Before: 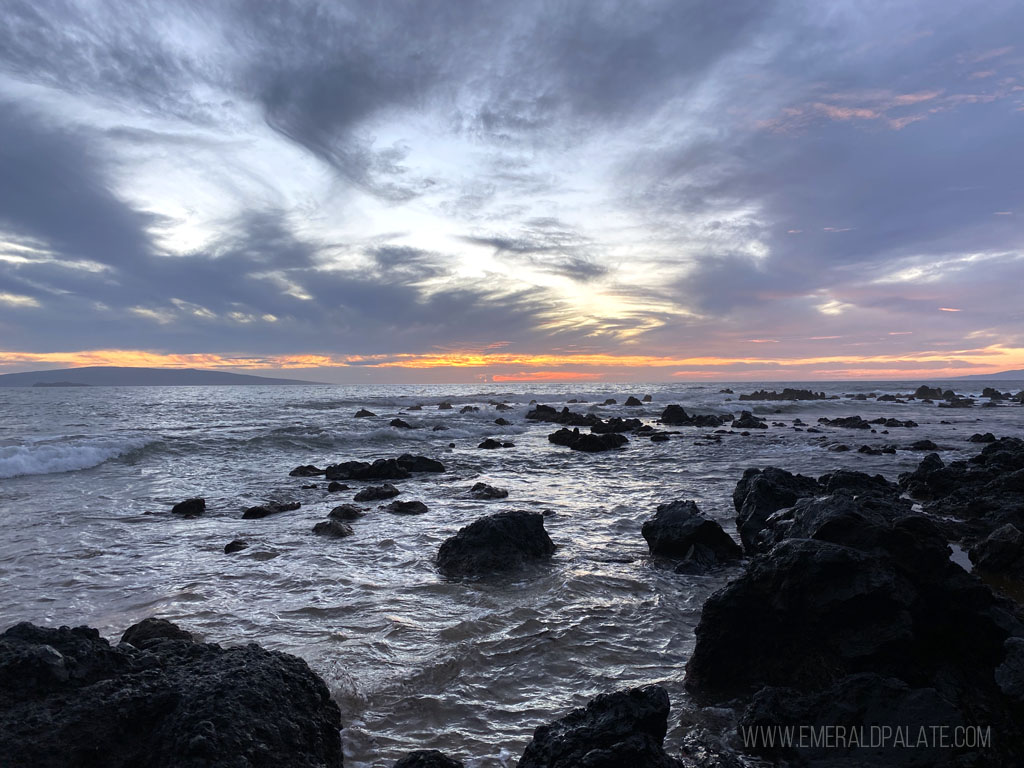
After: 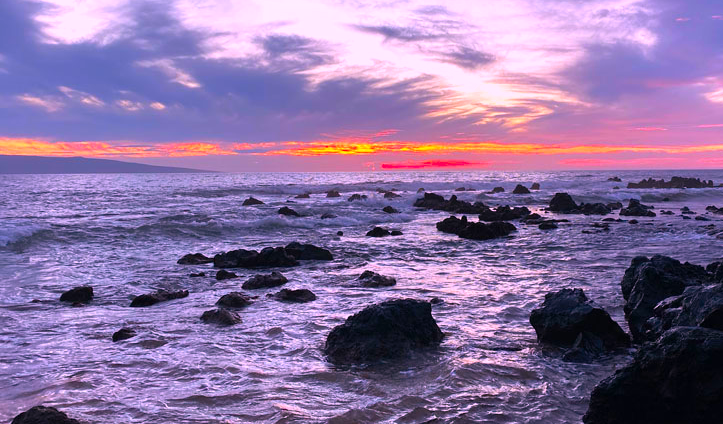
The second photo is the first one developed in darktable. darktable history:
crop: left 11.027%, top 27.605%, right 18.282%, bottom 17.175%
color correction: highlights a* 19.31, highlights b* -11.67, saturation 1.64
